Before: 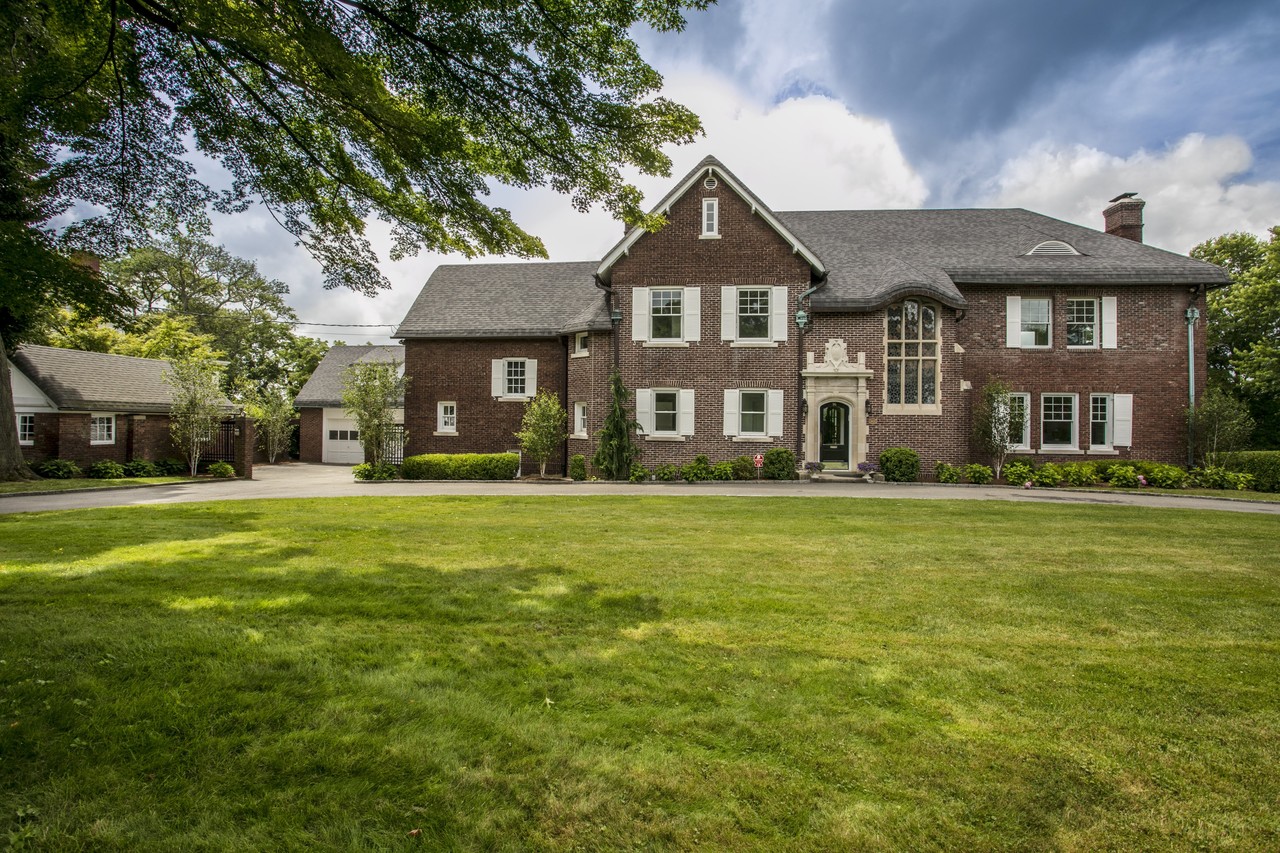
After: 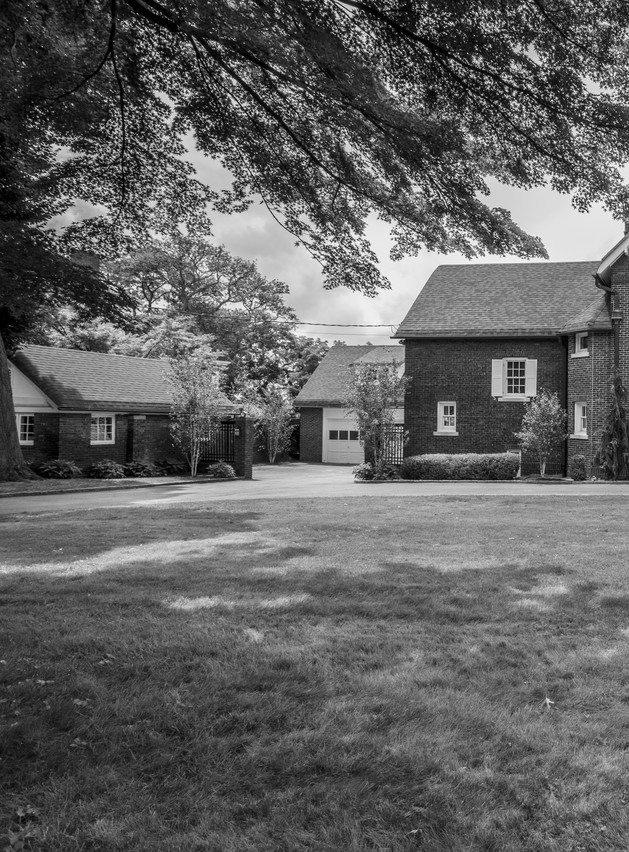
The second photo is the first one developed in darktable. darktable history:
crop and rotate: left 0%, top 0%, right 50.845%
monochrome: on, module defaults
